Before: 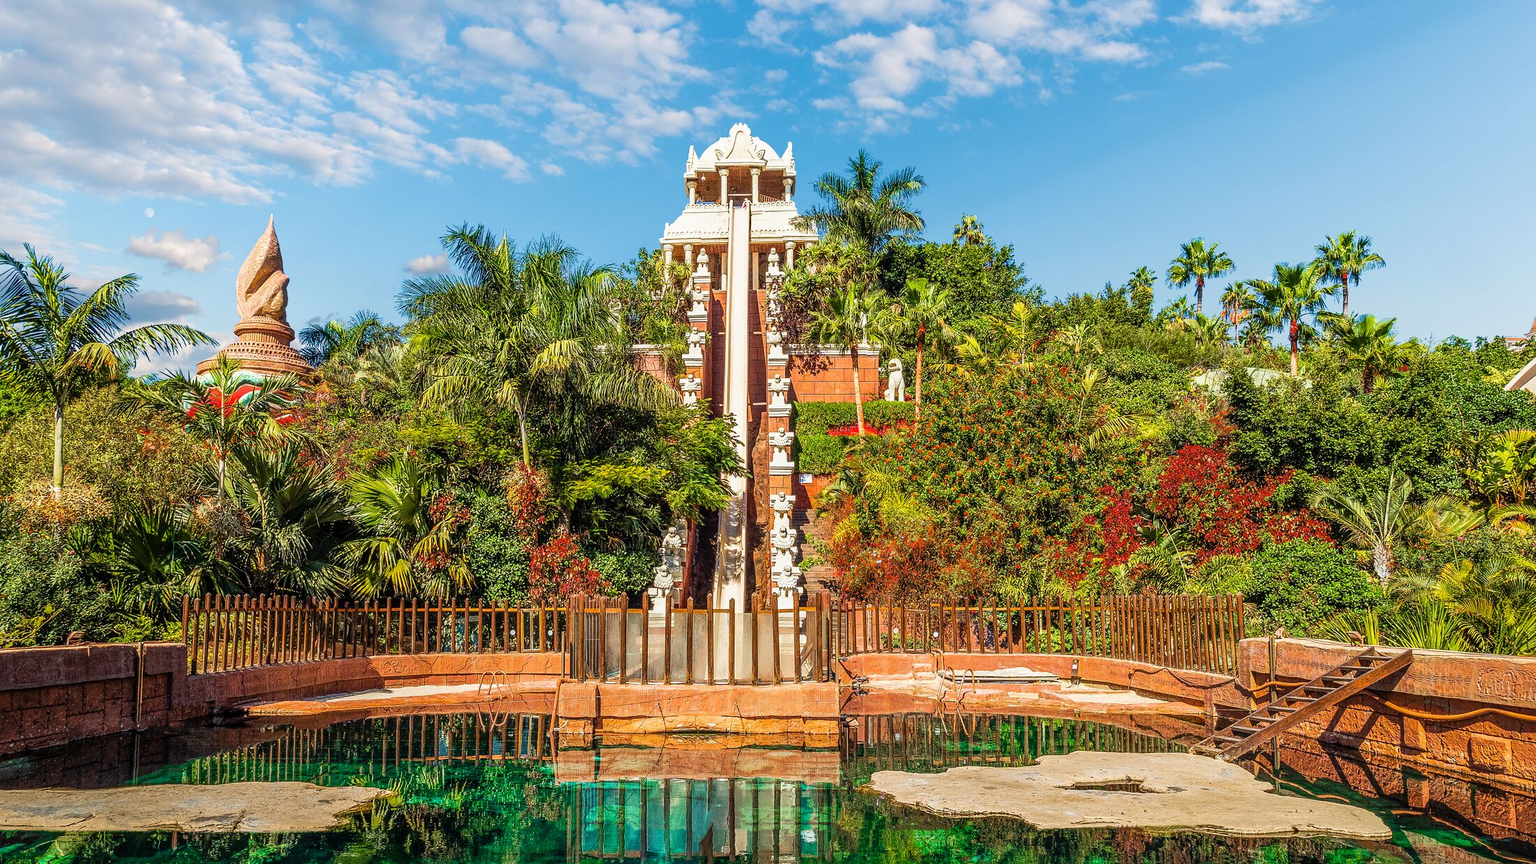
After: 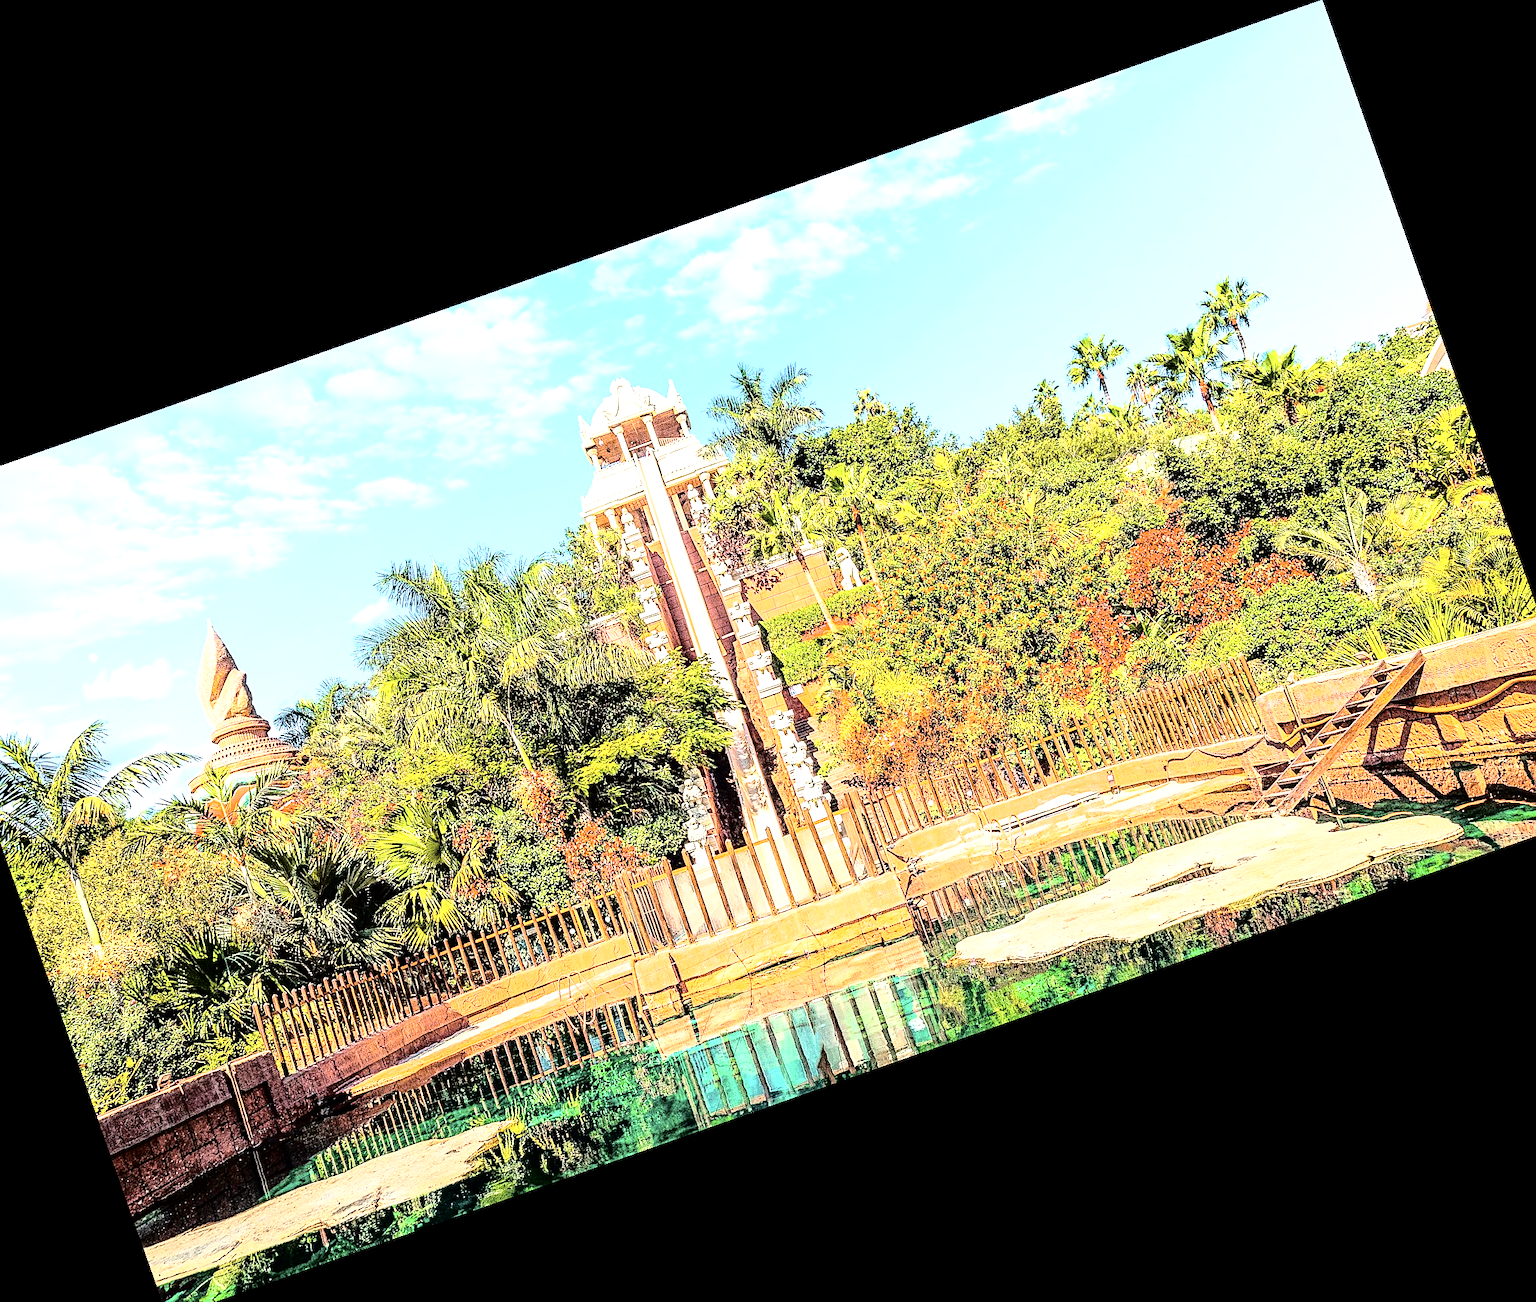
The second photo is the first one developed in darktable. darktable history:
color balance: contrast 8.5%, output saturation 105%
tone curve: curves: ch0 [(0.003, 0) (0.066, 0.017) (0.163, 0.09) (0.264, 0.238) (0.395, 0.421) (0.517, 0.575) (0.633, 0.687) (0.791, 0.814) (1, 1)]; ch1 [(0, 0) (0.149, 0.17) (0.327, 0.339) (0.39, 0.403) (0.456, 0.463) (0.501, 0.502) (0.512, 0.507) (0.53, 0.533) (0.575, 0.592) (0.671, 0.655) (0.729, 0.679) (1, 1)]; ch2 [(0, 0) (0.337, 0.382) (0.464, 0.47) (0.501, 0.502) (0.527, 0.532) (0.563, 0.555) (0.615, 0.61) (0.663, 0.68) (1, 1)], color space Lab, independent channels, preserve colors none
crop and rotate: angle 19.43°, left 6.812%, right 4.125%, bottom 1.087%
exposure: black level correction 0, exposure 1 EV, compensate exposure bias true, compensate highlight preservation false
sharpen: on, module defaults
contrast brightness saturation: contrast 0.1, saturation -0.3
base curve: curves: ch0 [(0, 0) (0.028, 0.03) (0.121, 0.232) (0.46, 0.748) (0.859, 0.968) (1, 1)]
